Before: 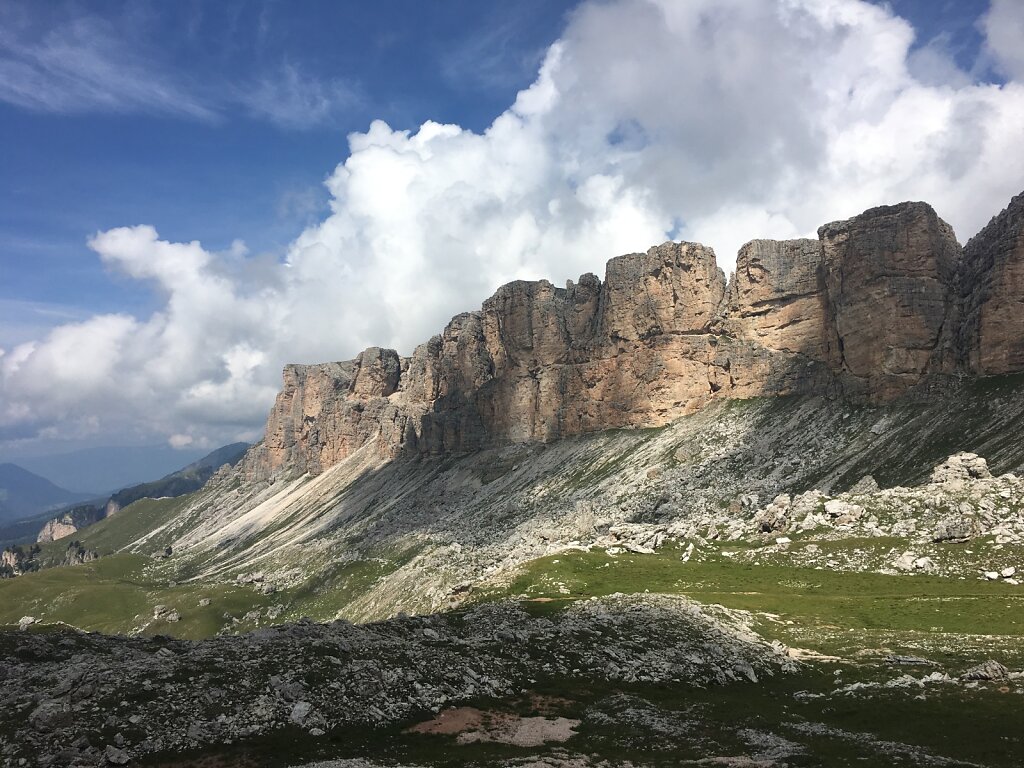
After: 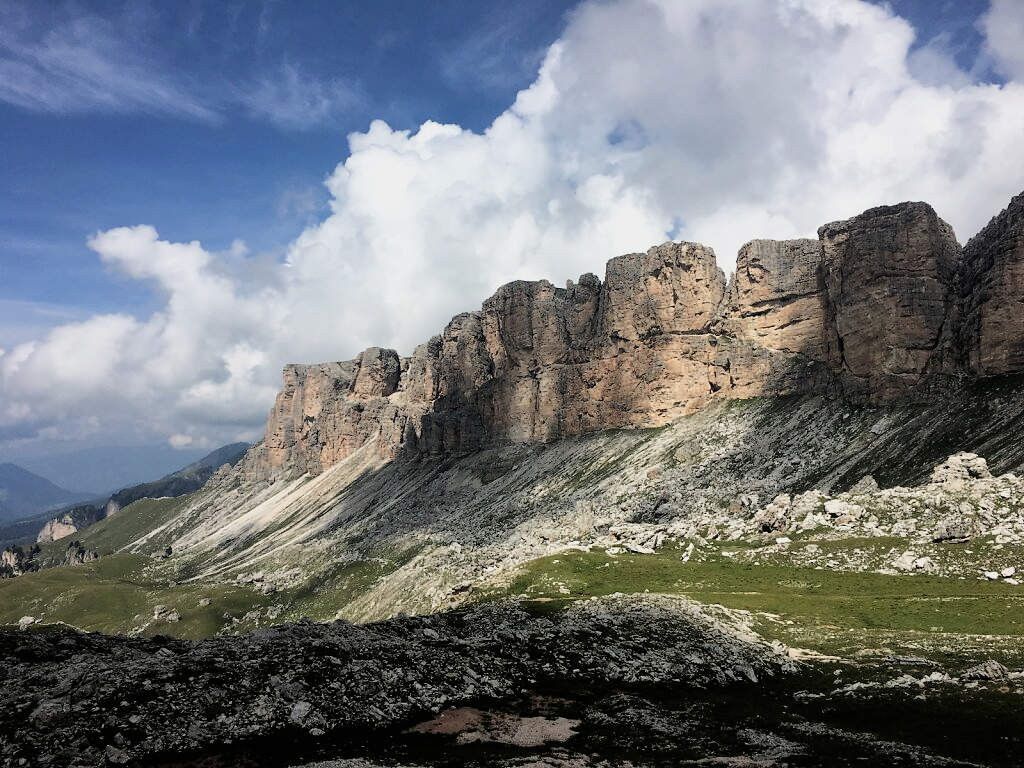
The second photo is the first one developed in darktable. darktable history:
filmic rgb: black relative exposure -5.14 EV, white relative exposure 3.2 EV, hardness 3.45, contrast 1.188, highlights saturation mix -30.19%
